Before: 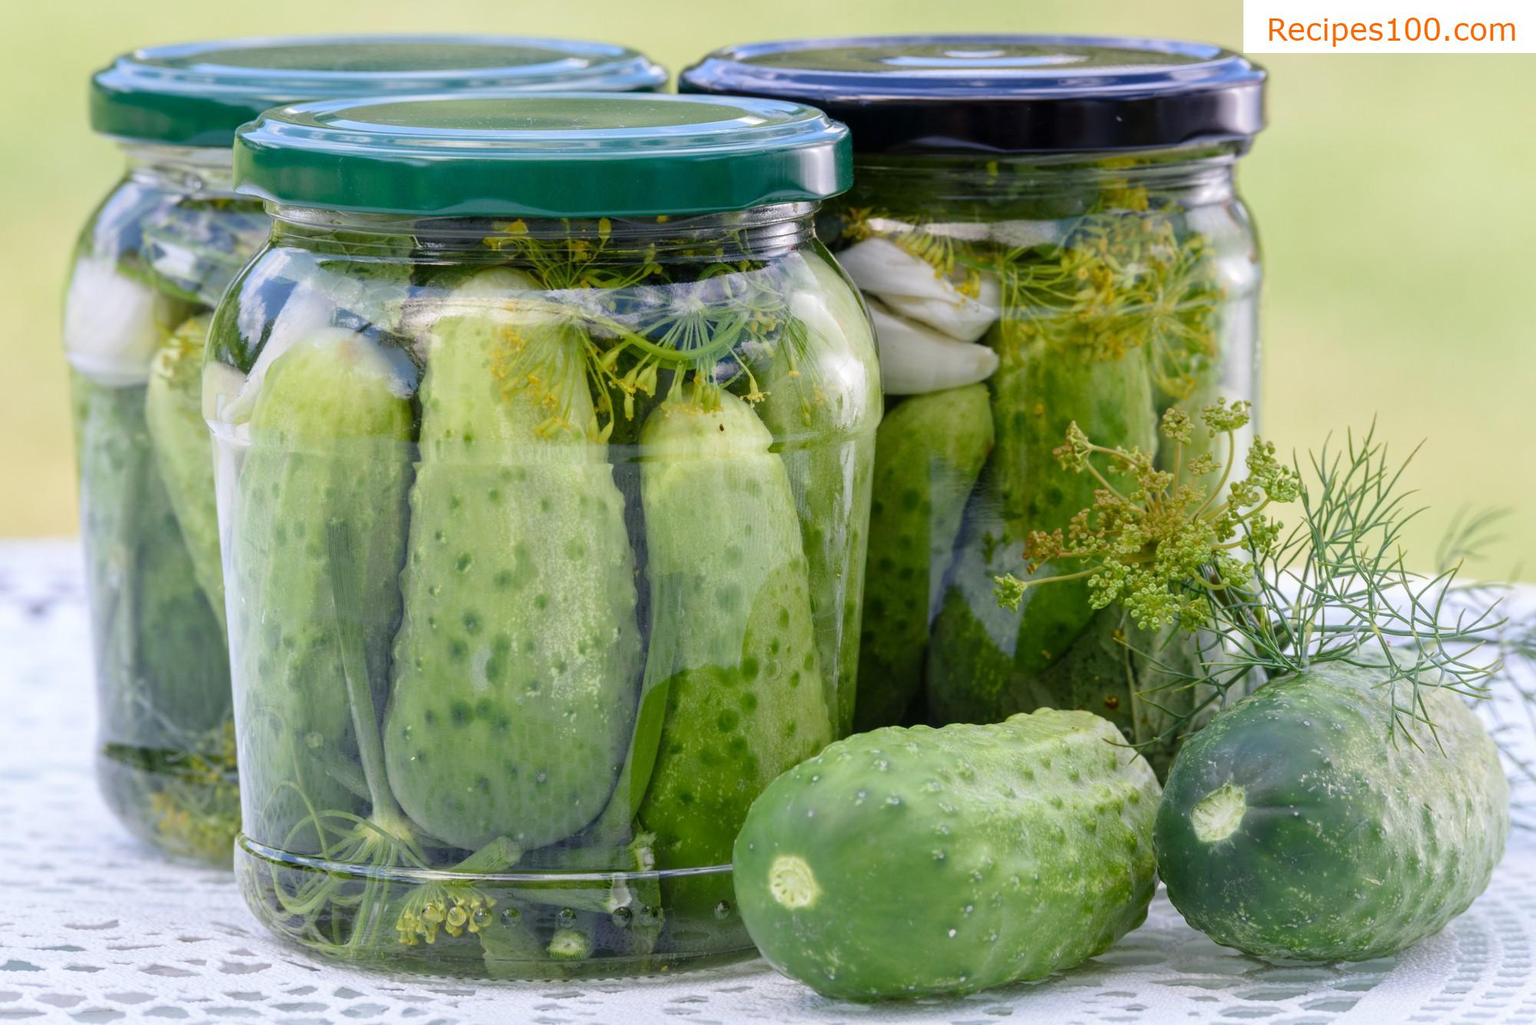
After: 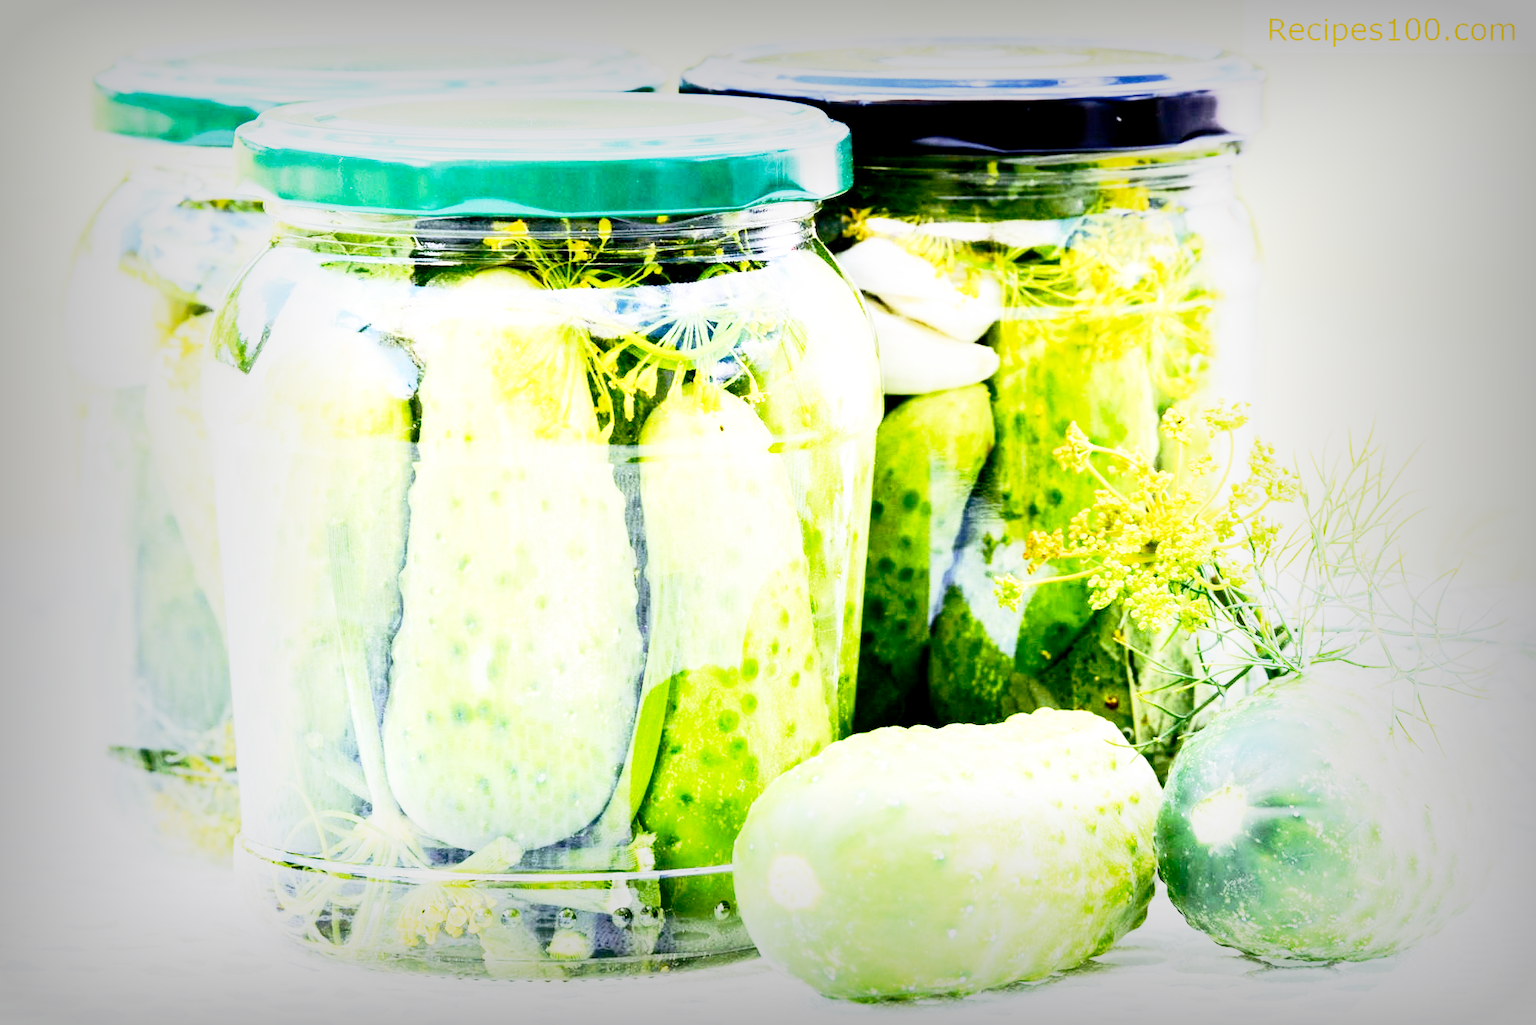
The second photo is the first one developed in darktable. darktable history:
exposure: black level correction 0.008, exposure 0.979 EV, compensate highlight preservation false
vignetting: fall-off start 53.2%, brightness -0.594, saturation 0, automatic ratio true, width/height ratio 1.313, shape 0.22, unbound false
rgb curve: curves: ch0 [(0, 0) (0.284, 0.292) (0.505, 0.644) (1, 1)]; ch1 [(0, 0) (0.284, 0.292) (0.505, 0.644) (1, 1)]; ch2 [(0, 0) (0.284, 0.292) (0.505, 0.644) (1, 1)], compensate middle gray true
base curve: curves: ch0 [(0, 0) (0.012, 0.01) (0.073, 0.168) (0.31, 0.711) (0.645, 0.957) (1, 1)], preserve colors none
